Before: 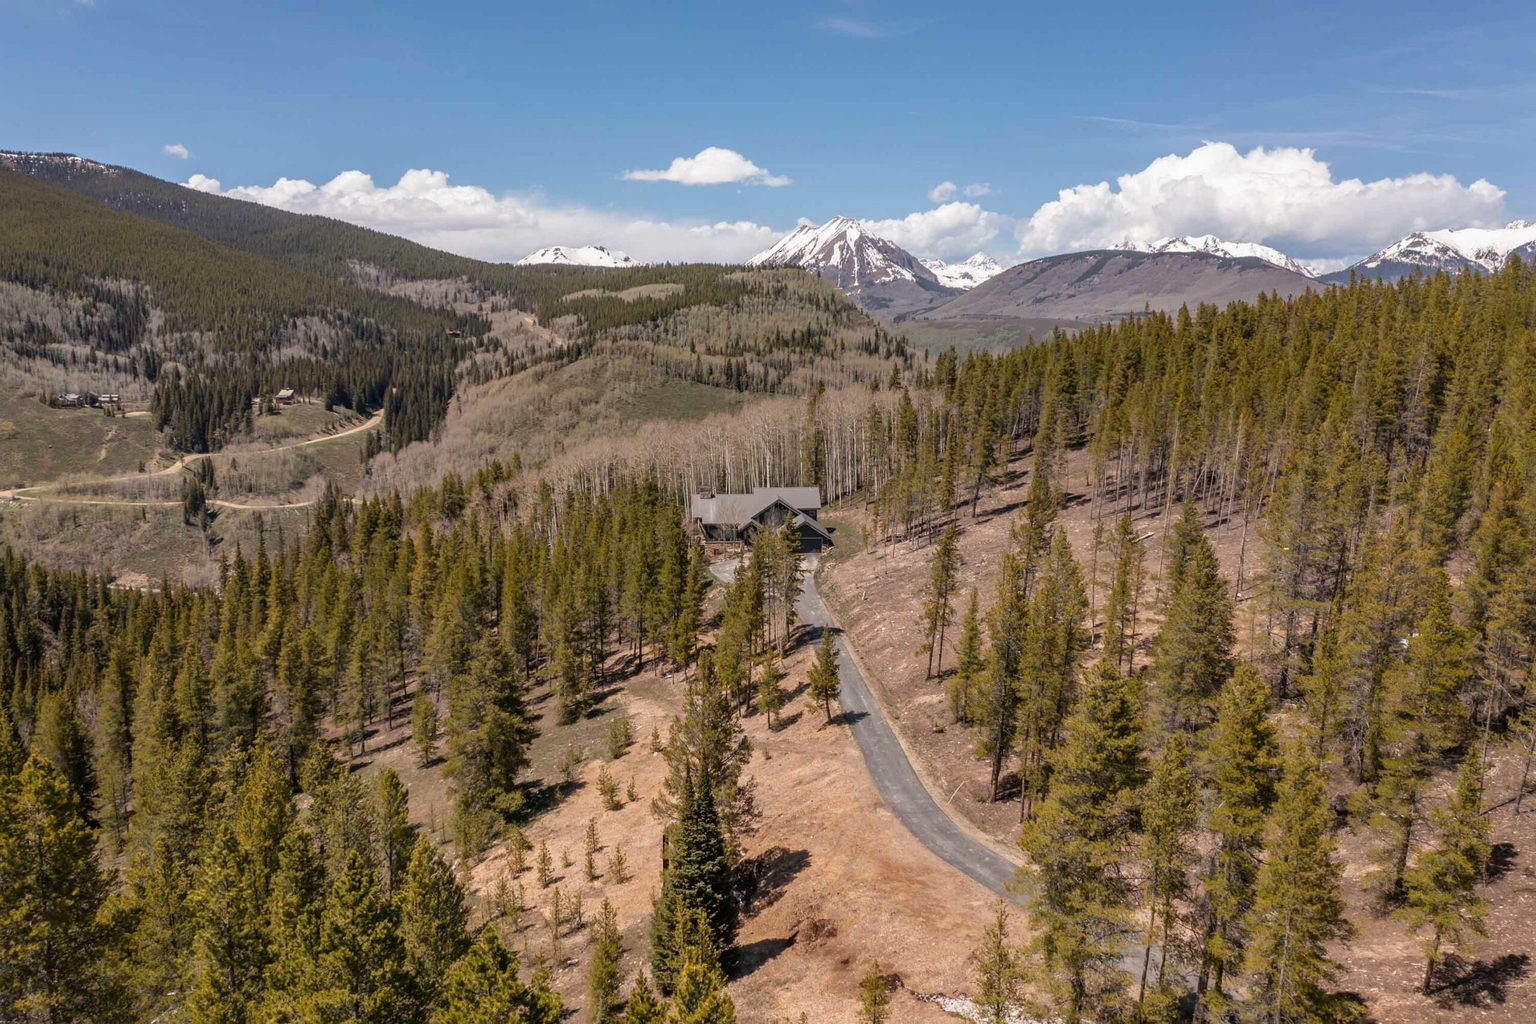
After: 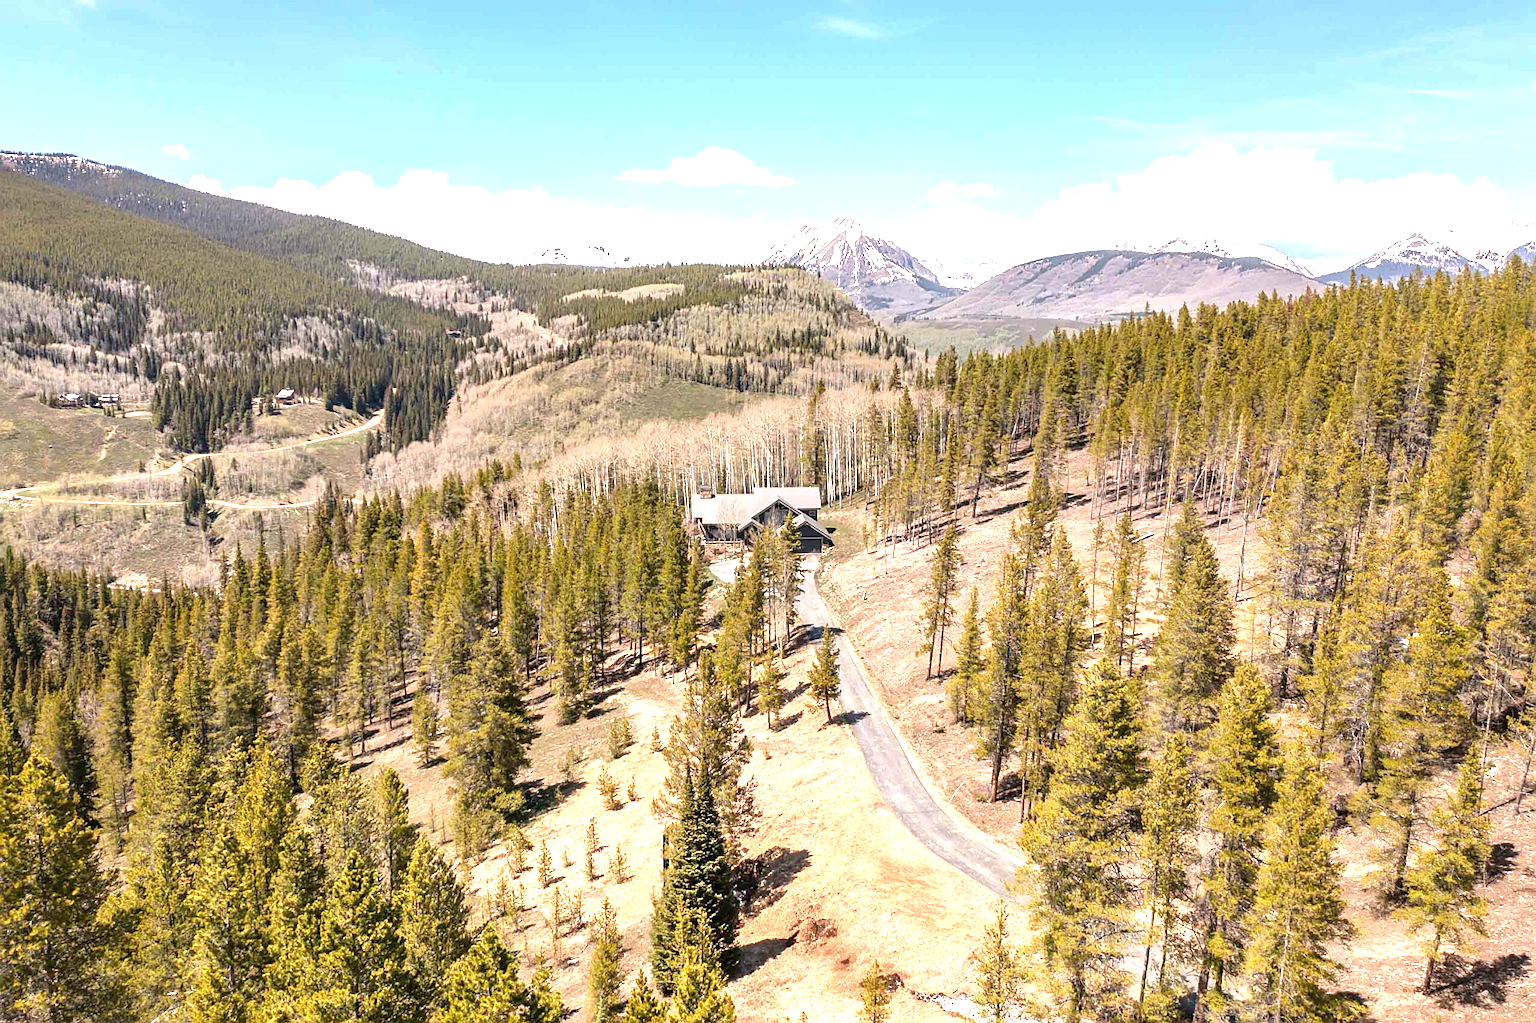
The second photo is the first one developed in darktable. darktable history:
exposure: exposure 0.946 EV, compensate exposure bias true, compensate highlight preservation false
sharpen: on, module defaults
